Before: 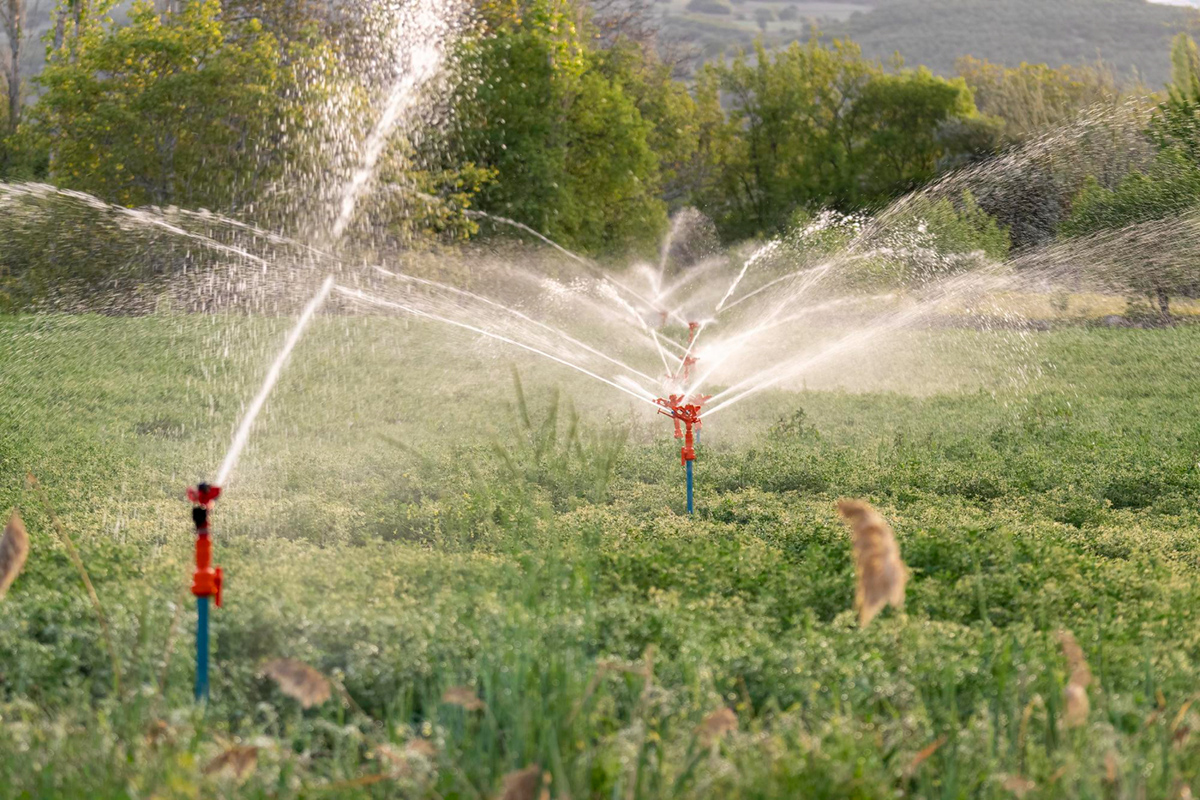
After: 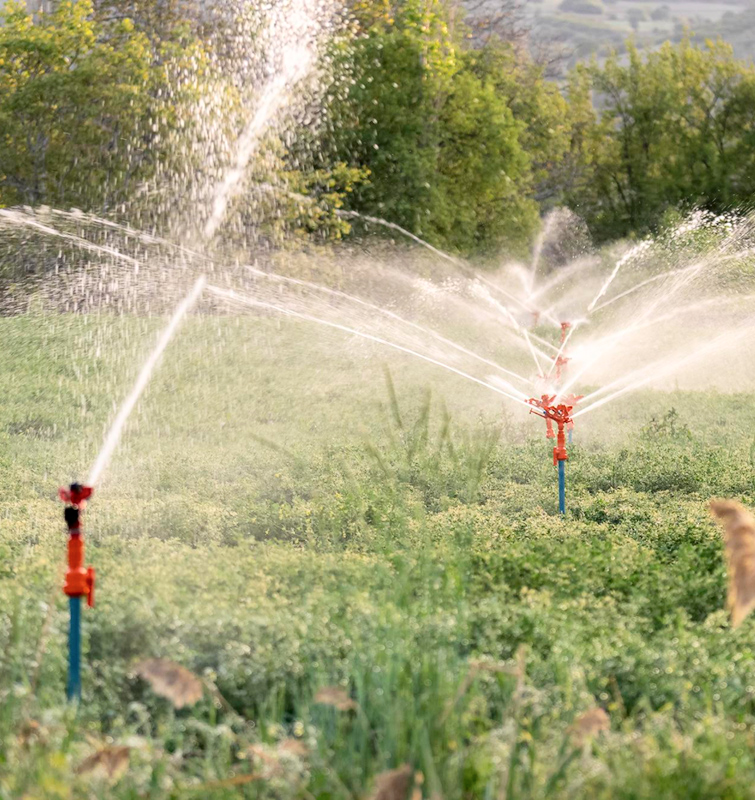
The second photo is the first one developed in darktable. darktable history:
crop: left 10.713%, right 26.357%
tone curve: curves: ch0 [(0, 0) (0.004, 0.001) (0.133, 0.112) (0.325, 0.362) (0.832, 0.893) (1, 1)], color space Lab, independent channels, preserve colors none
